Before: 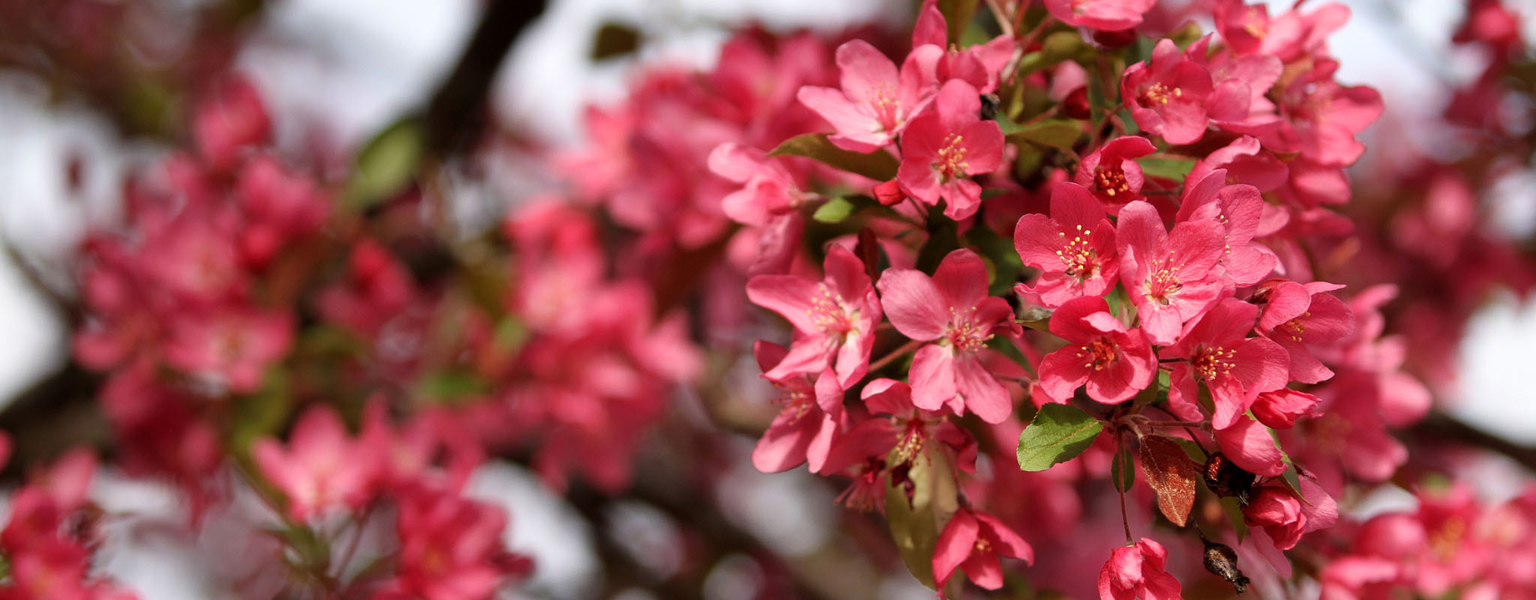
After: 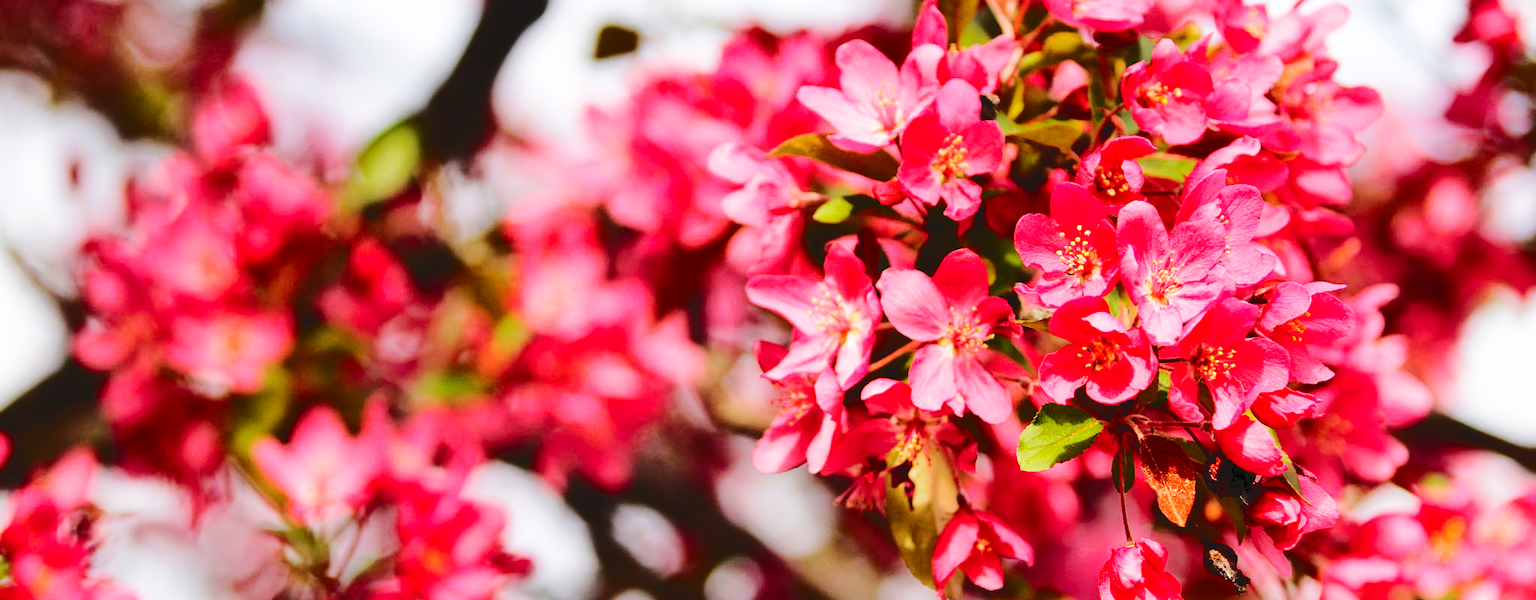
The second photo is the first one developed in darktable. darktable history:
tone curve: curves: ch0 [(0, 0) (0.003, 0.079) (0.011, 0.083) (0.025, 0.088) (0.044, 0.095) (0.069, 0.106) (0.1, 0.115) (0.136, 0.127) (0.177, 0.152) (0.224, 0.198) (0.277, 0.263) (0.335, 0.371) (0.399, 0.483) (0.468, 0.582) (0.543, 0.664) (0.623, 0.726) (0.709, 0.793) (0.801, 0.842) (0.898, 0.896) (1, 1)], color space Lab, independent channels, preserve colors none
color balance rgb: perceptual saturation grading › global saturation 25.872%
base curve: curves: ch0 [(0, 0) (0.028, 0.03) (0.121, 0.232) (0.46, 0.748) (0.859, 0.968) (1, 1)], exposure shift 0.01, preserve colors none
